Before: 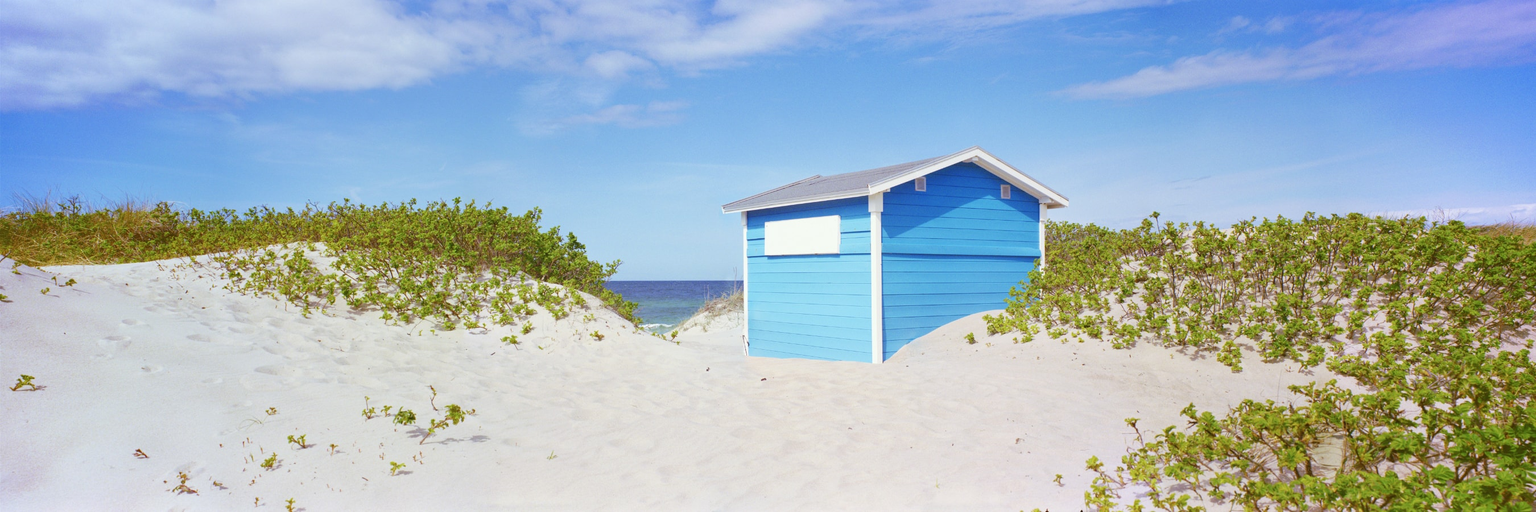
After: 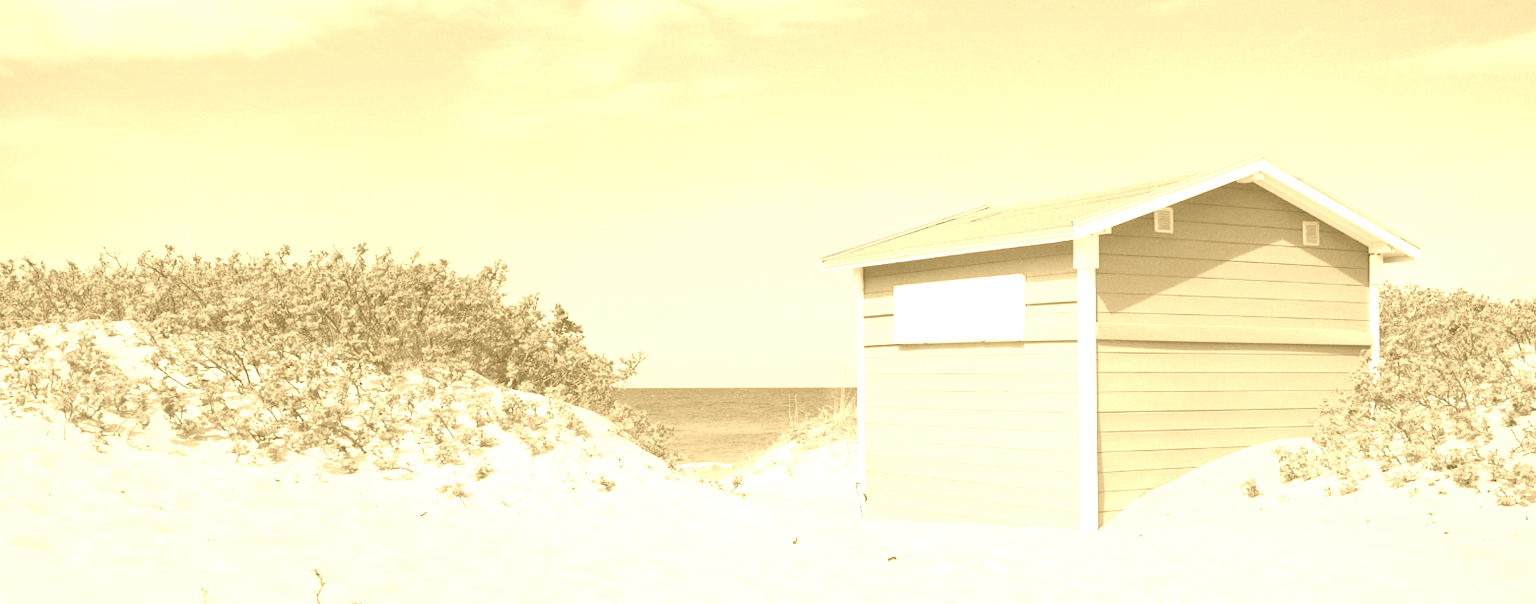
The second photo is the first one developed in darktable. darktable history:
colorize: hue 36°, source mix 100%
crop: left 16.202%, top 11.208%, right 26.045%, bottom 20.557%
